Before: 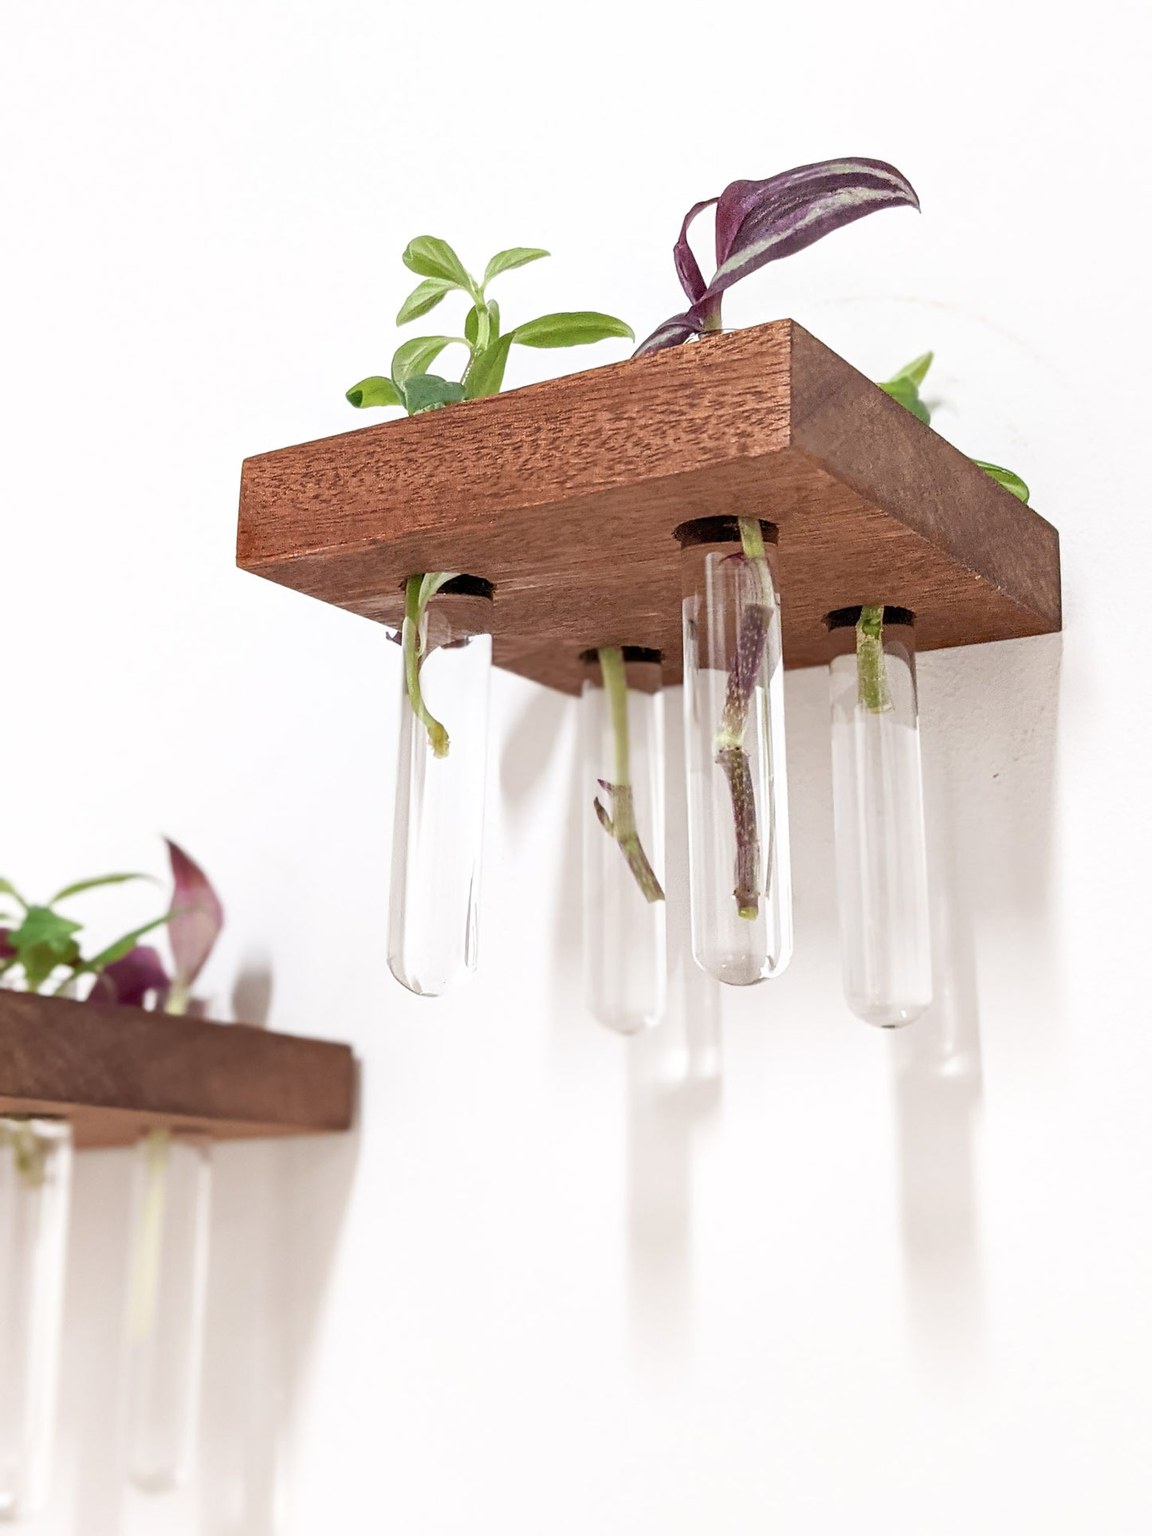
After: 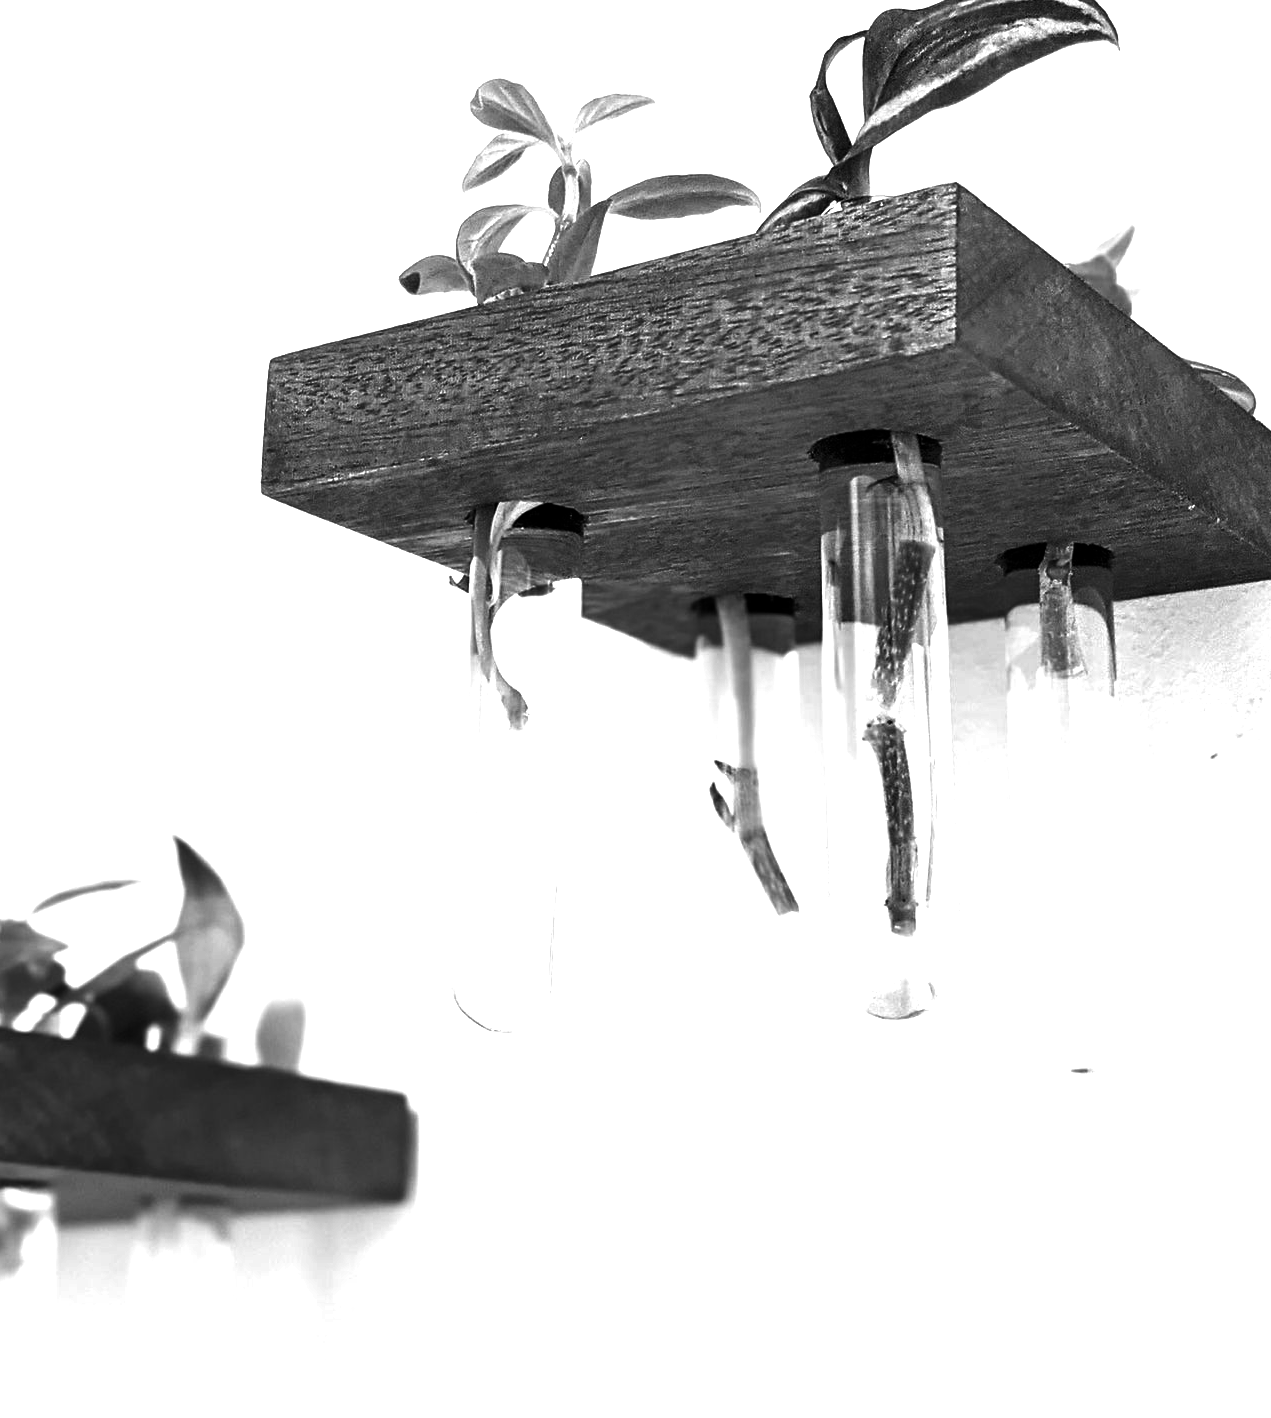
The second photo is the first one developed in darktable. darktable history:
crop and rotate: left 2.425%, top 11.305%, right 9.6%, bottom 15.08%
color calibration: output gray [0.267, 0.423, 0.261, 0], illuminant same as pipeline (D50), adaptation none (bypass)
exposure: black level correction 0, exposure 0.95 EV, compensate exposure bias true, compensate highlight preservation false
contrast brightness saturation: brightness -0.52
